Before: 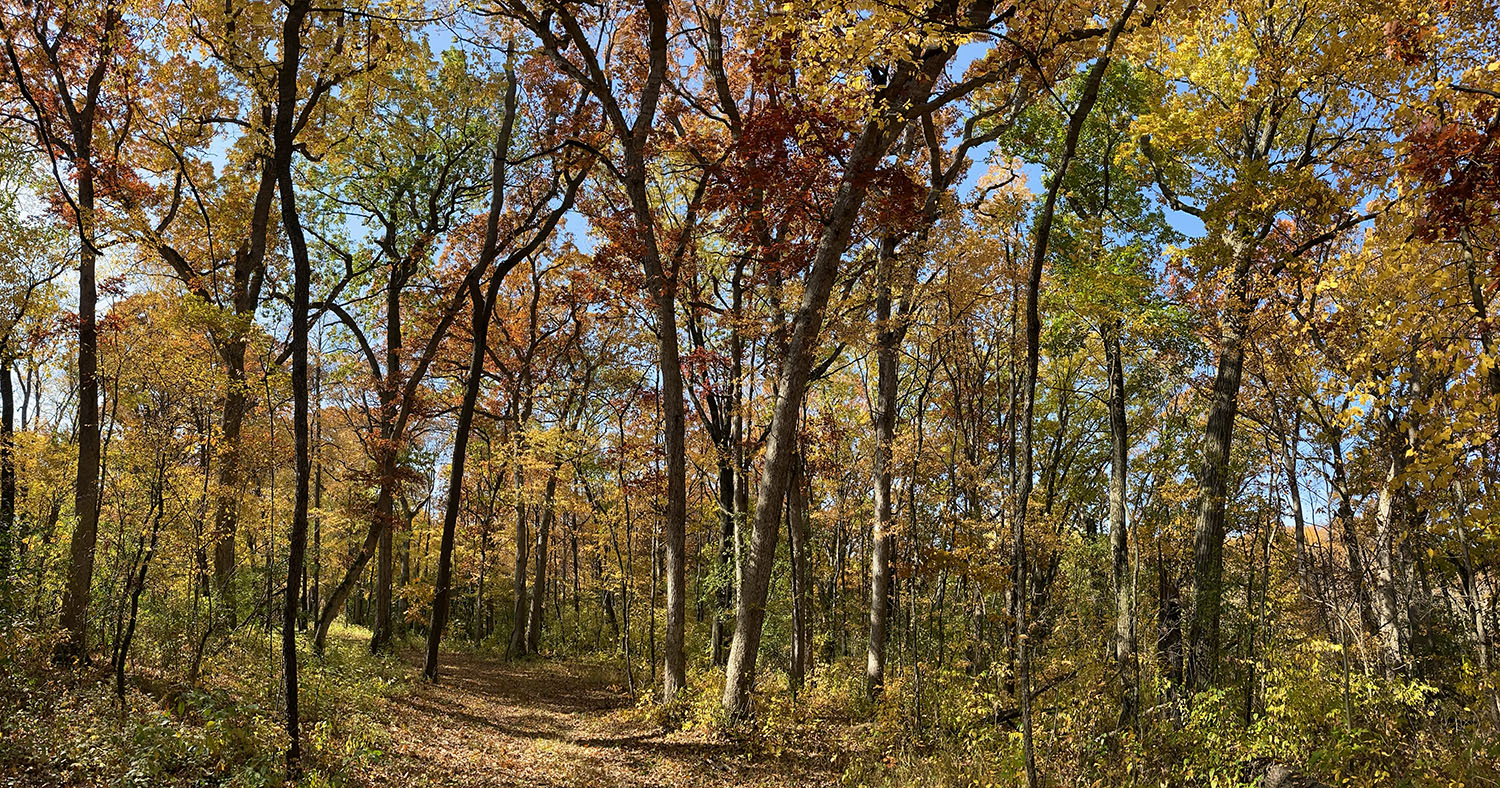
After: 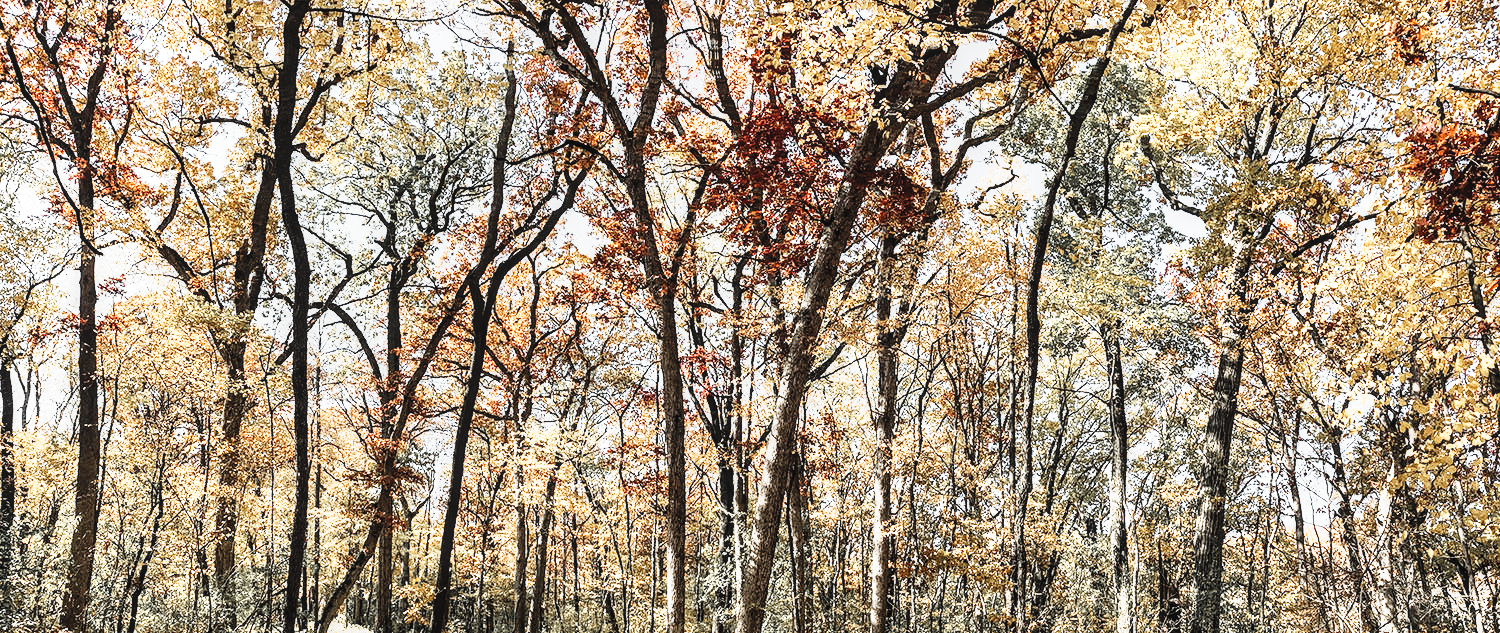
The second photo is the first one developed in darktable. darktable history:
local contrast: on, module defaults
contrast brightness saturation: brightness 0.18, saturation -0.5
color zones: curves: ch1 [(0, 0.638) (0.193, 0.442) (0.286, 0.15) (0.429, 0.14) (0.571, 0.142) (0.714, 0.154) (0.857, 0.175) (1, 0.638)]
exposure: exposure 0.7 EV, compensate highlight preservation false
tone curve: curves: ch0 [(0, 0) (0.003, 0.005) (0.011, 0.008) (0.025, 0.013) (0.044, 0.017) (0.069, 0.022) (0.1, 0.029) (0.136, 0.038) (0.177, 0.053) (0.224, 0.081) (0.277, 0.128) (0.335, 0.214) (0.399, 0.343) (0.468, 0.478) (0.543, 0.641) (0.623, 0.798) (0.709, 0.911) (0.801, 0.971) (0.898, 0.99) (1, 1)], preserve colors none
crop: bottom 19.644%
